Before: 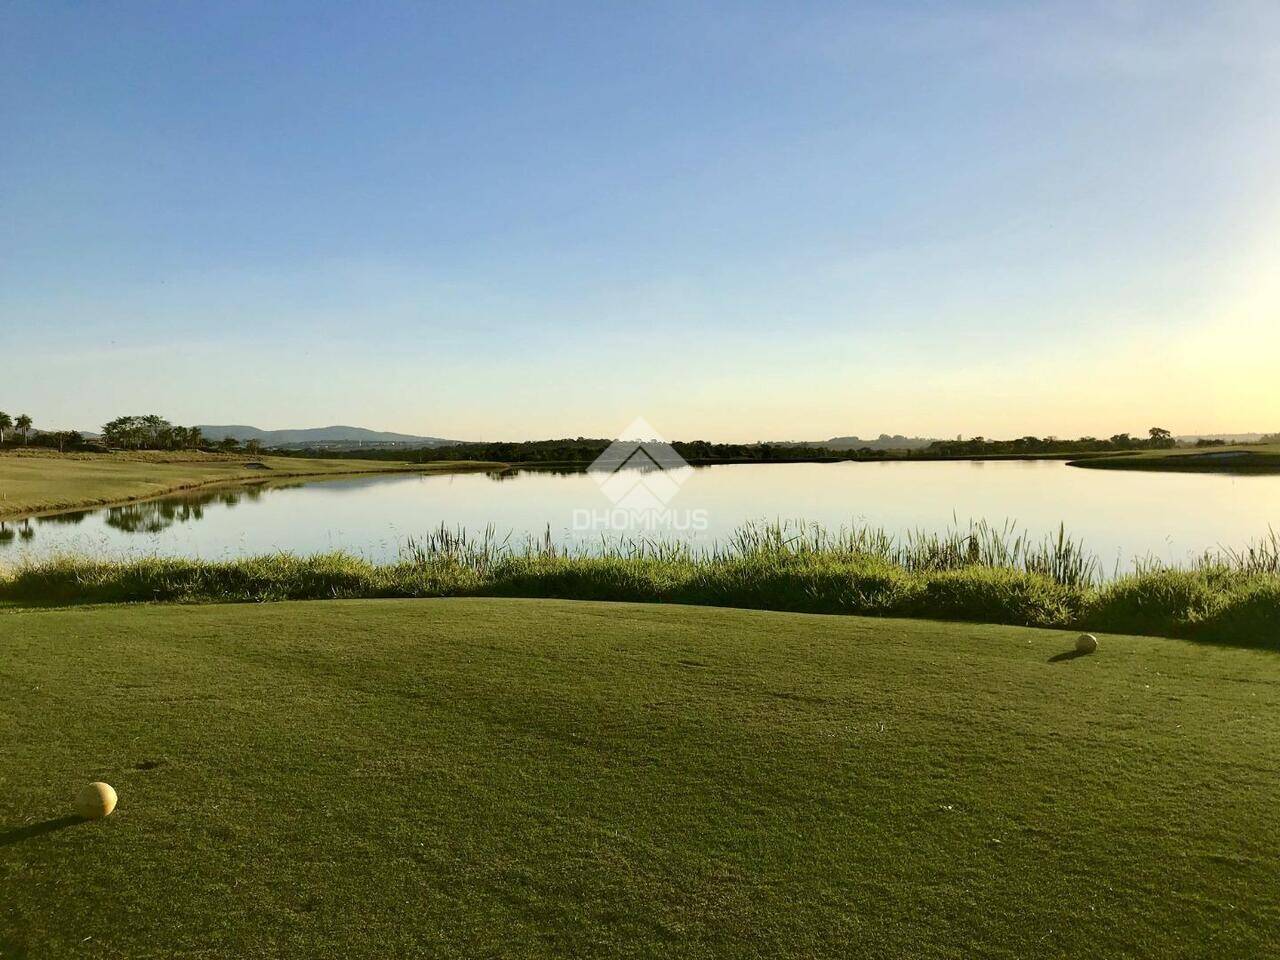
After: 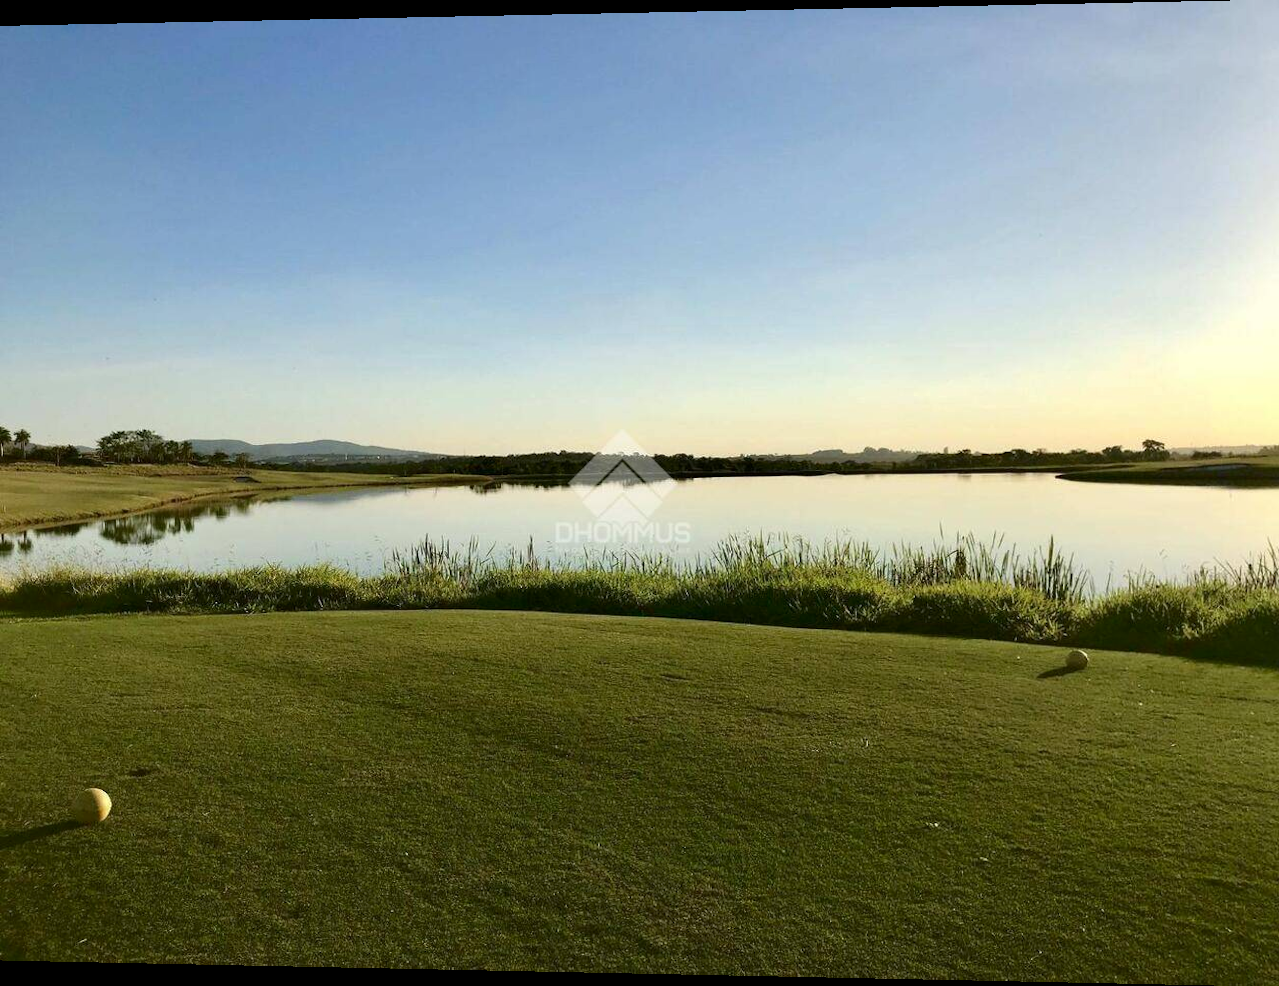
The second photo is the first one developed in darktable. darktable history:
rotate and perspective: lens shift (horizontal) -0.055, automatic cropping off
contrast brightness saturation: contrast 0.03, brightness -0.04
